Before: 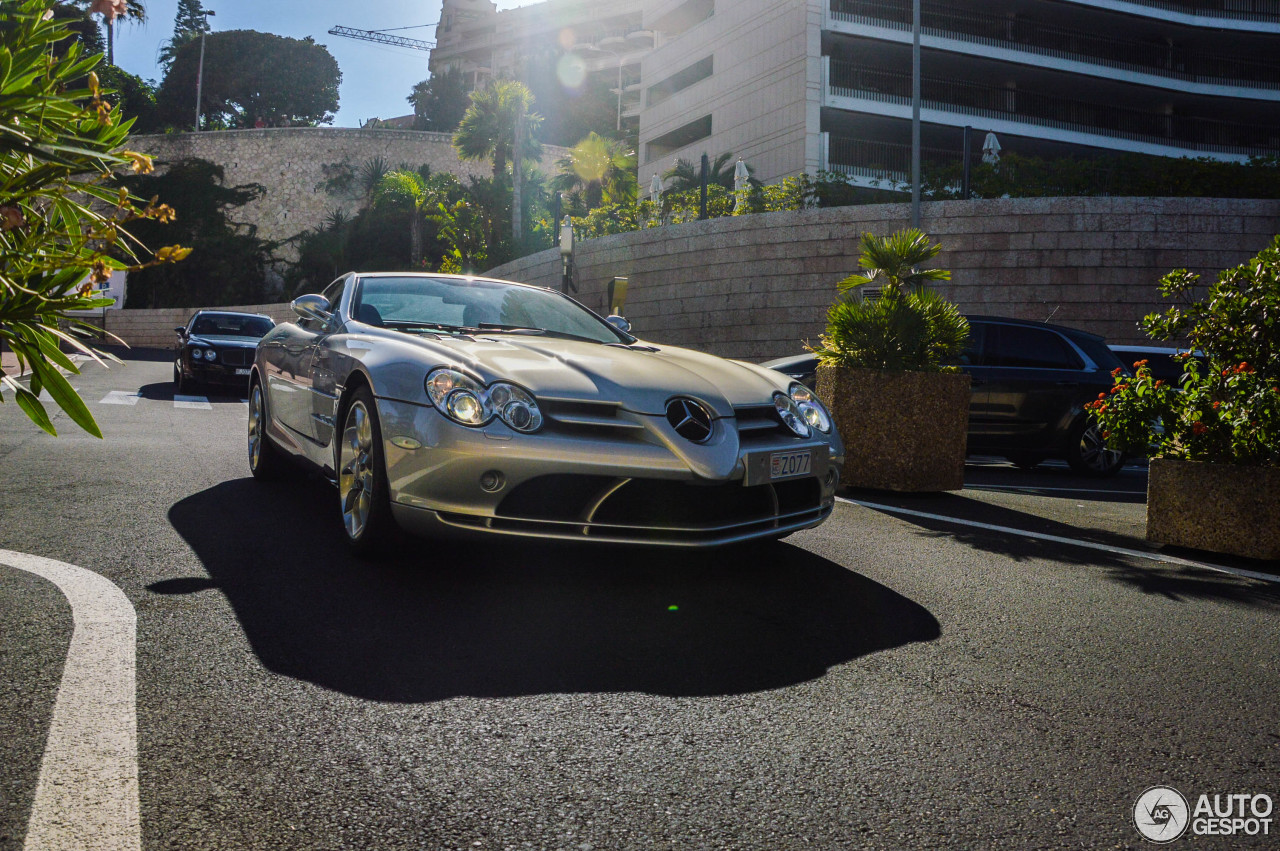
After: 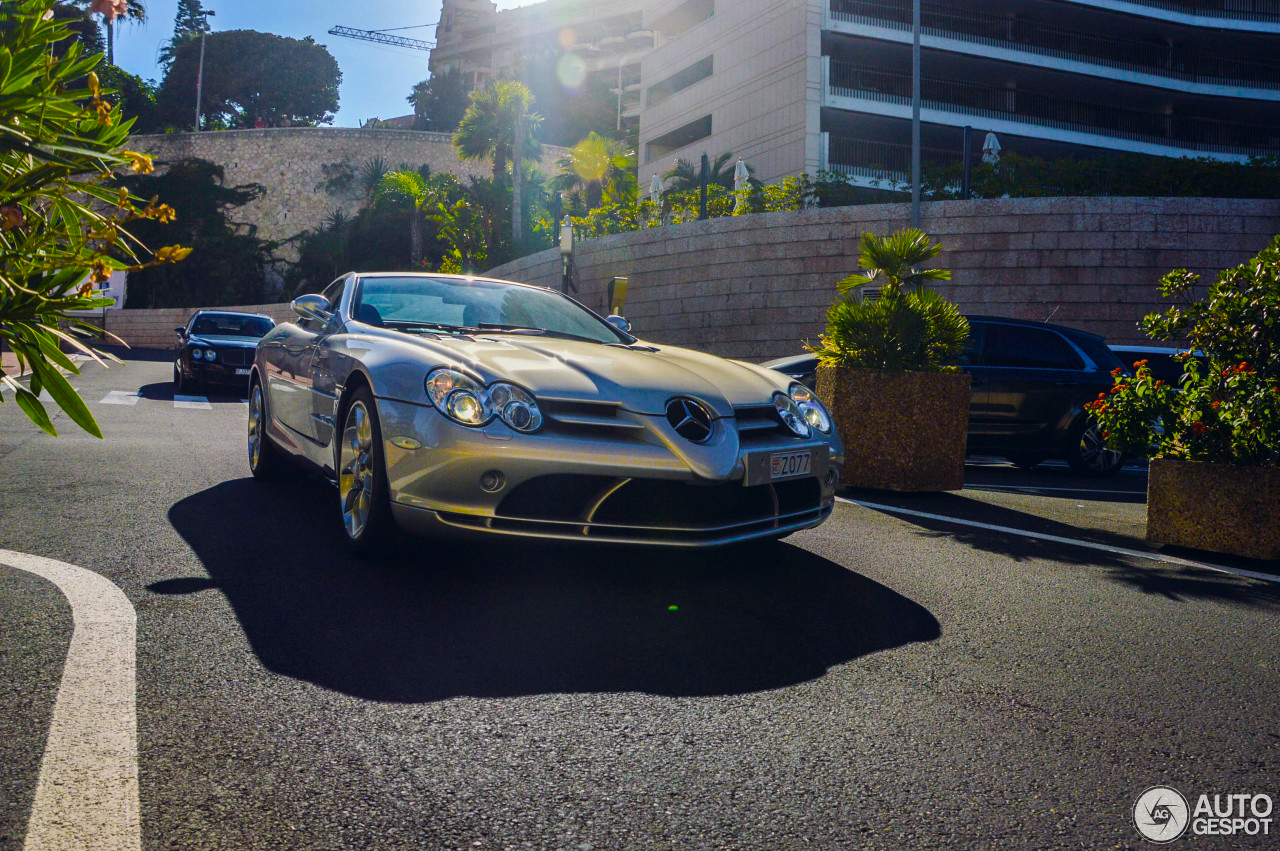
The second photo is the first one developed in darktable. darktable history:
color correction: highlights a* 0.454, highlights b* 2.69, shadows a* -1.34, shadows b* -4.58
exposure: compensate exposure bias true, compensate highlight preservation false
color balance rgb: shadows lift › chroma 2.989%, shadows lift › hue 281.71°, perceptual saturation grading › global saturation 48.785%
